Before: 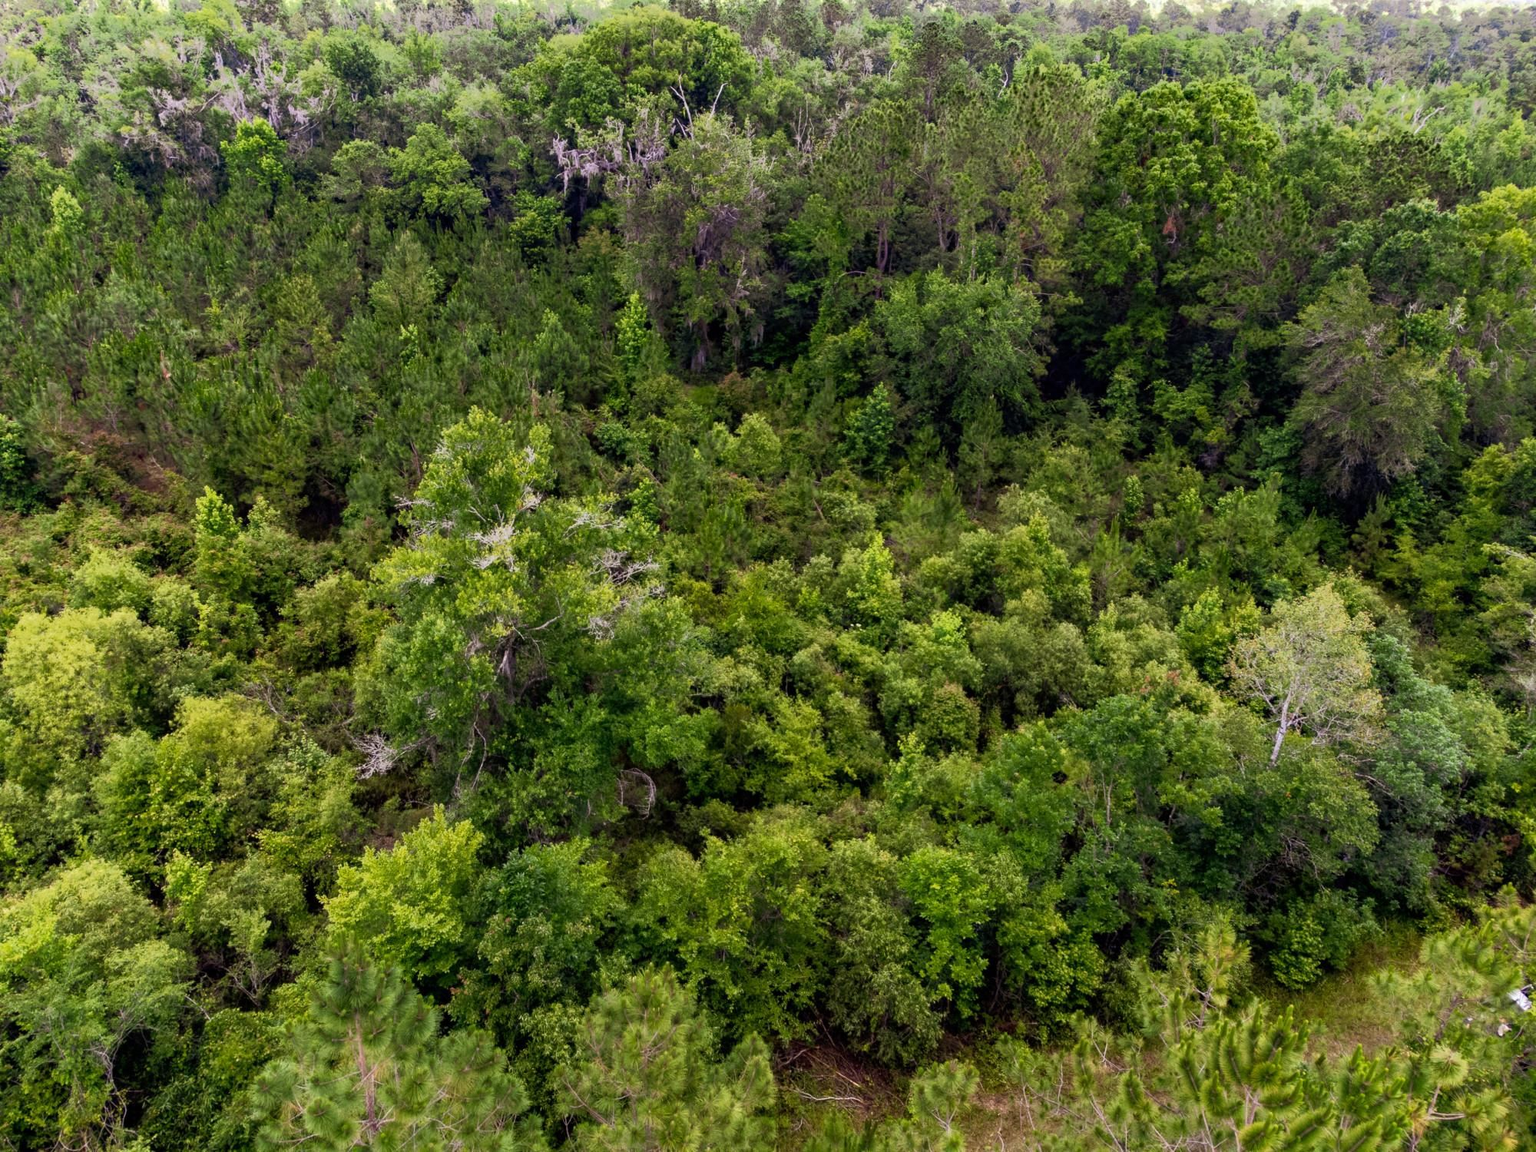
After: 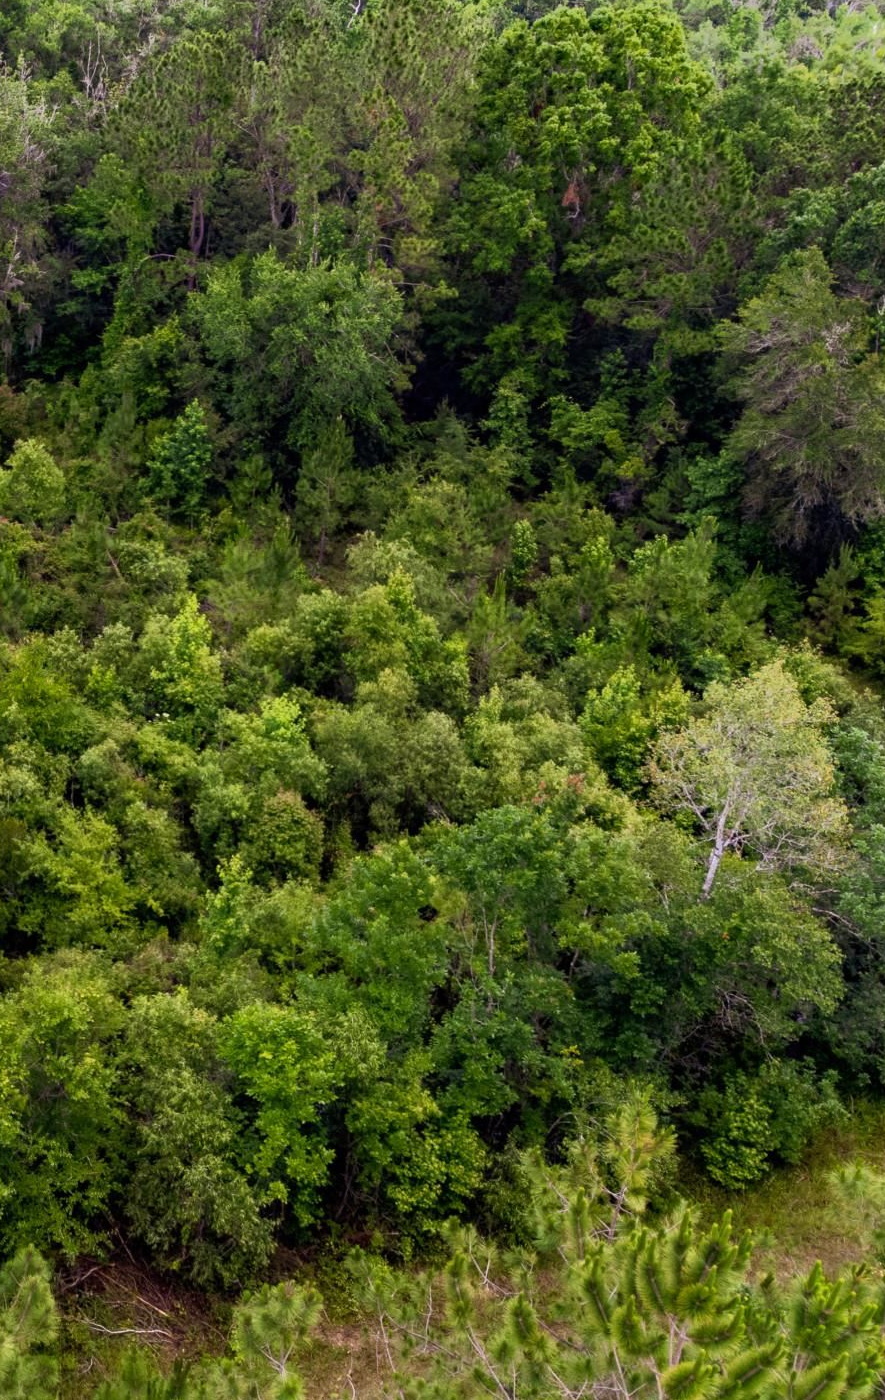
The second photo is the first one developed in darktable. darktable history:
crop: left 47.628%, top 6.643%, right 7.874%
white balance: emerald 1
